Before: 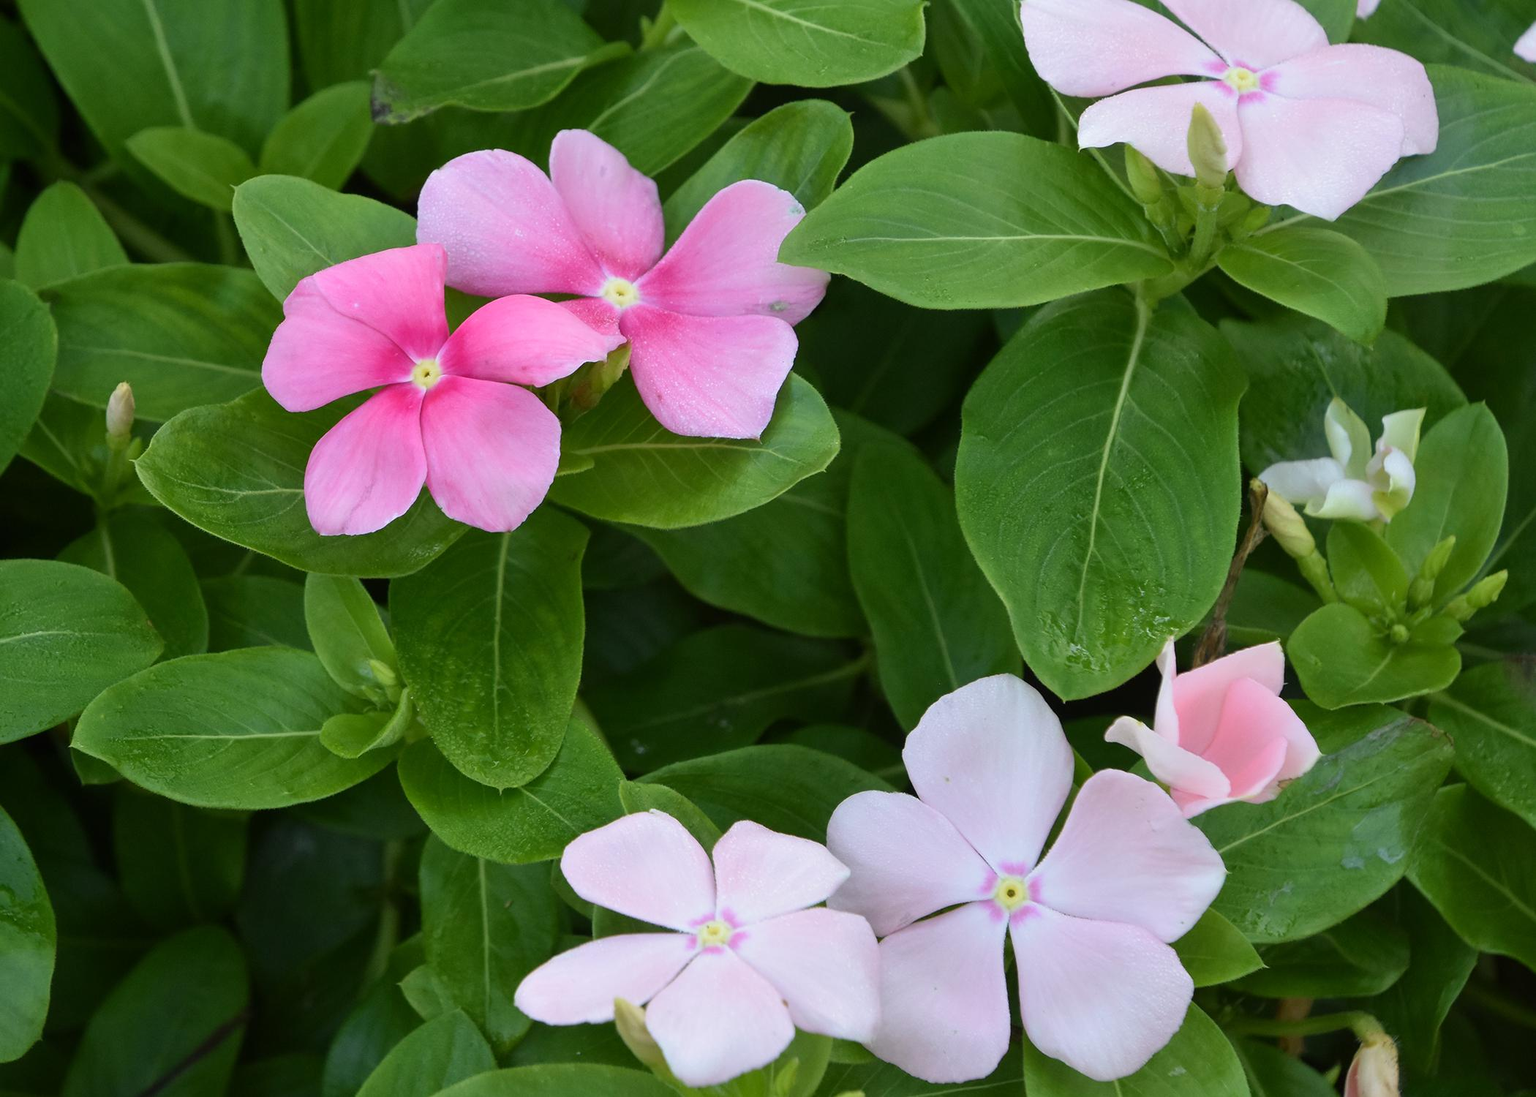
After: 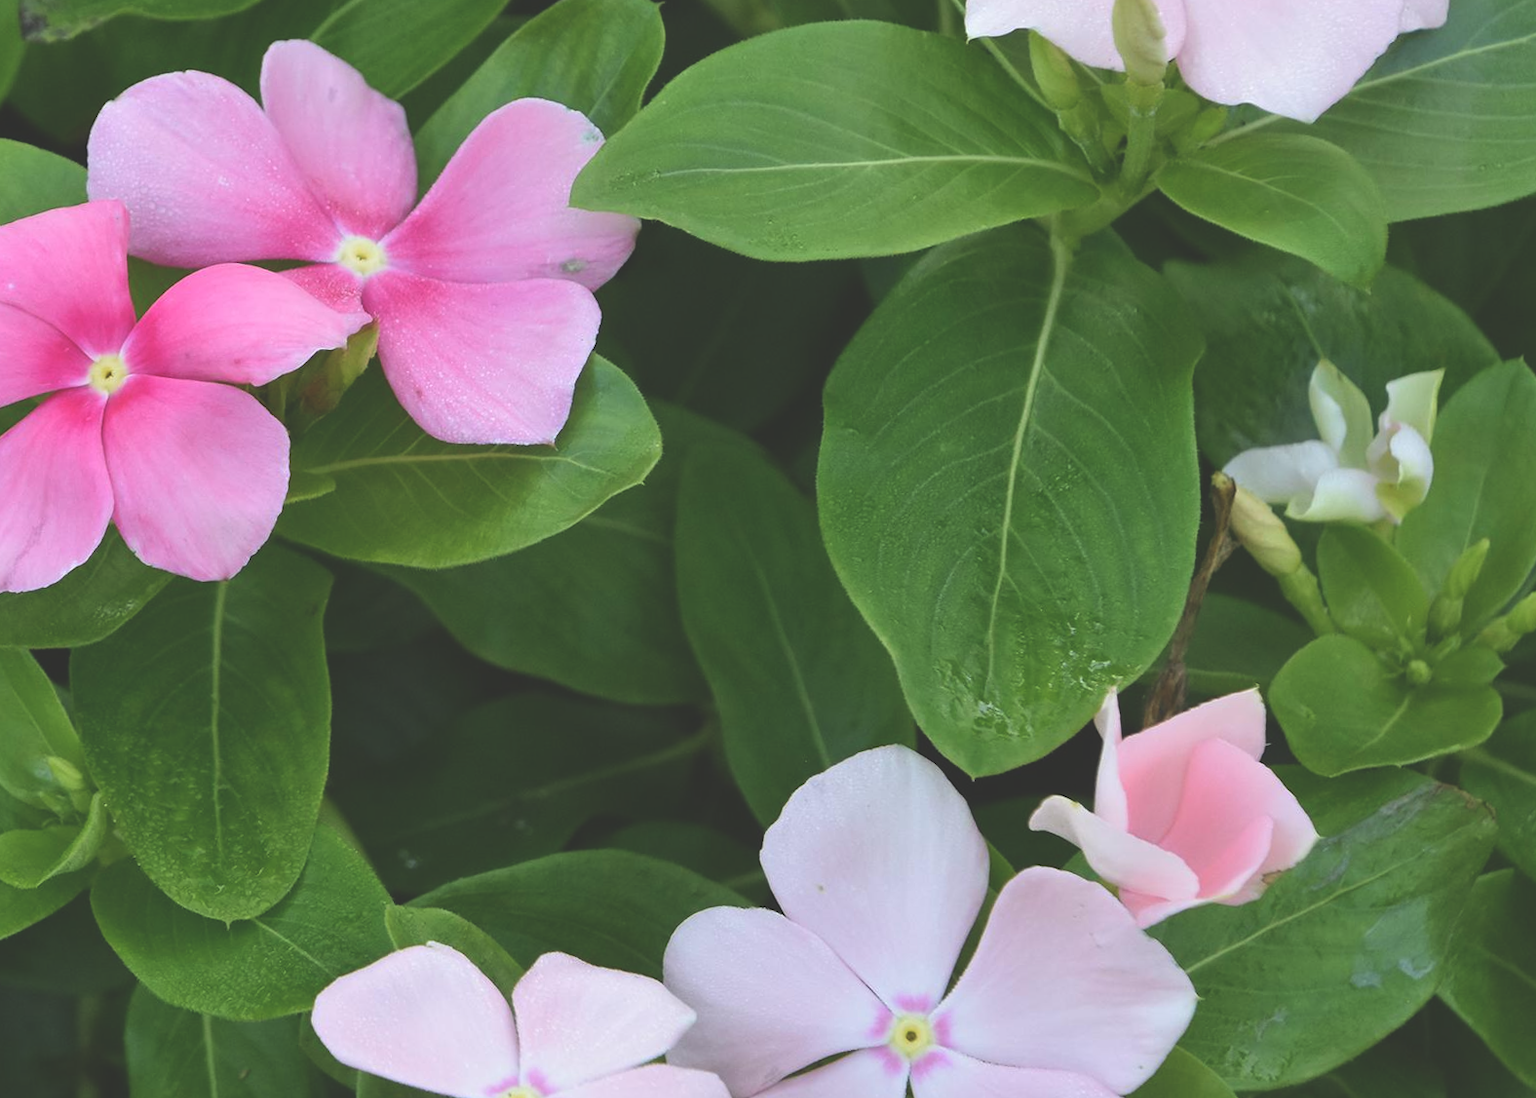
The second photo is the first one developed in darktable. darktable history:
exposure: black level correction -0.028, compensate highlight preservation false
rotate and perspective: rotation -2.12°, lens shift (vertical) 0.009, lens shift (horizontal) -0.008, automatic cropping original format, crop left 0.036, crop right 0.964, crop top 0.05, crop bottom 0.959
crop and rotate: left 20.74%, top 7.912%, right 0.375%, bottom 13.378%
